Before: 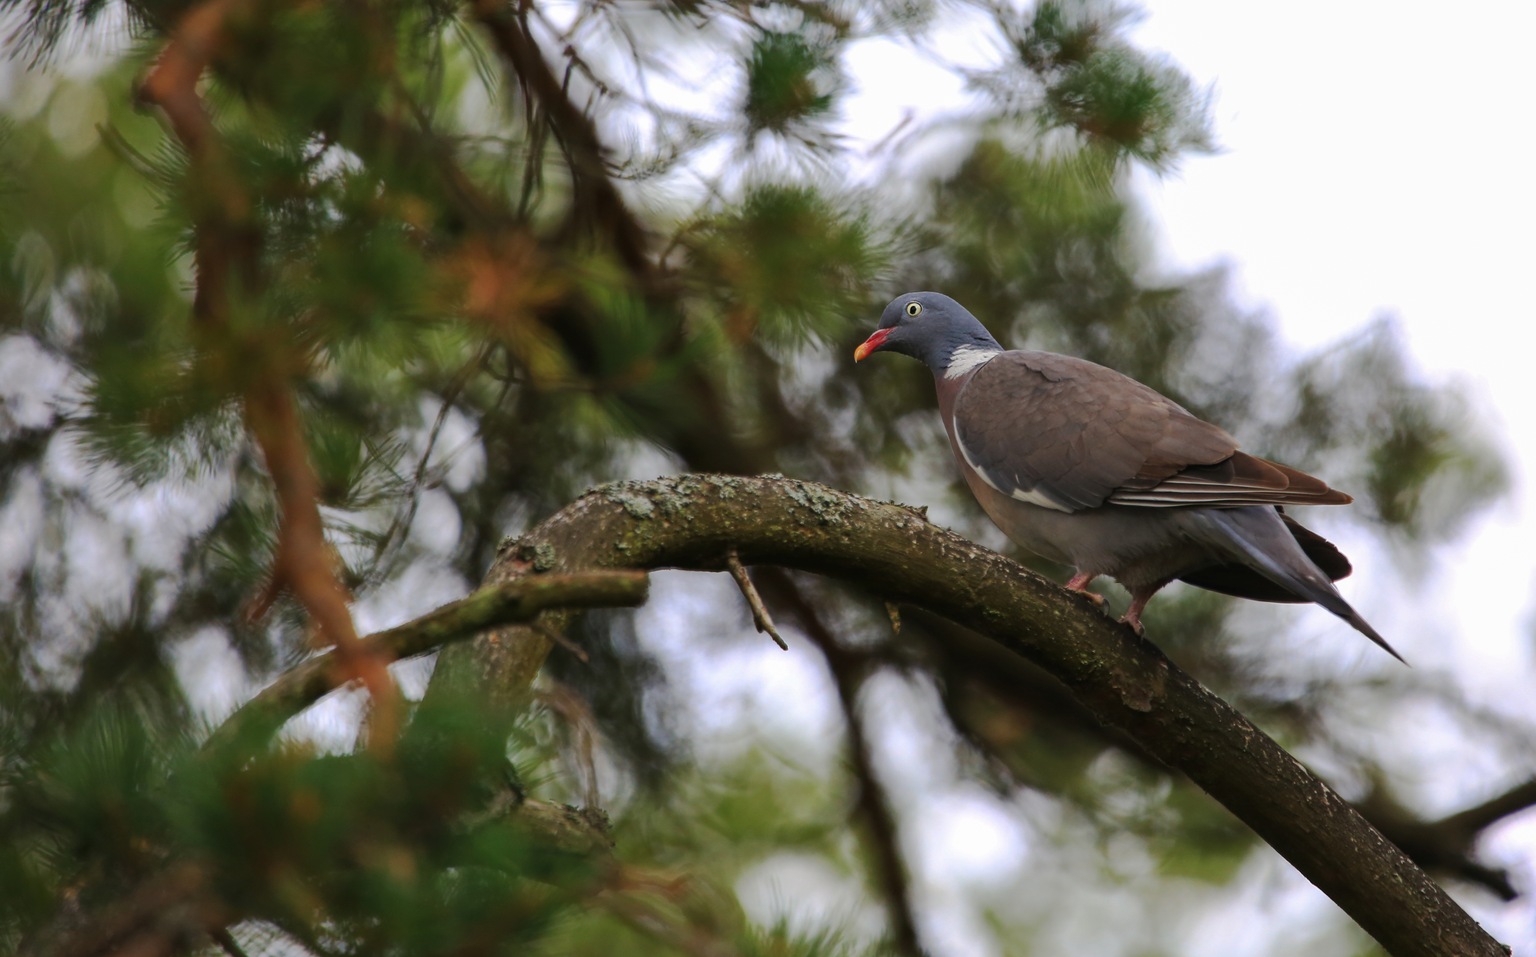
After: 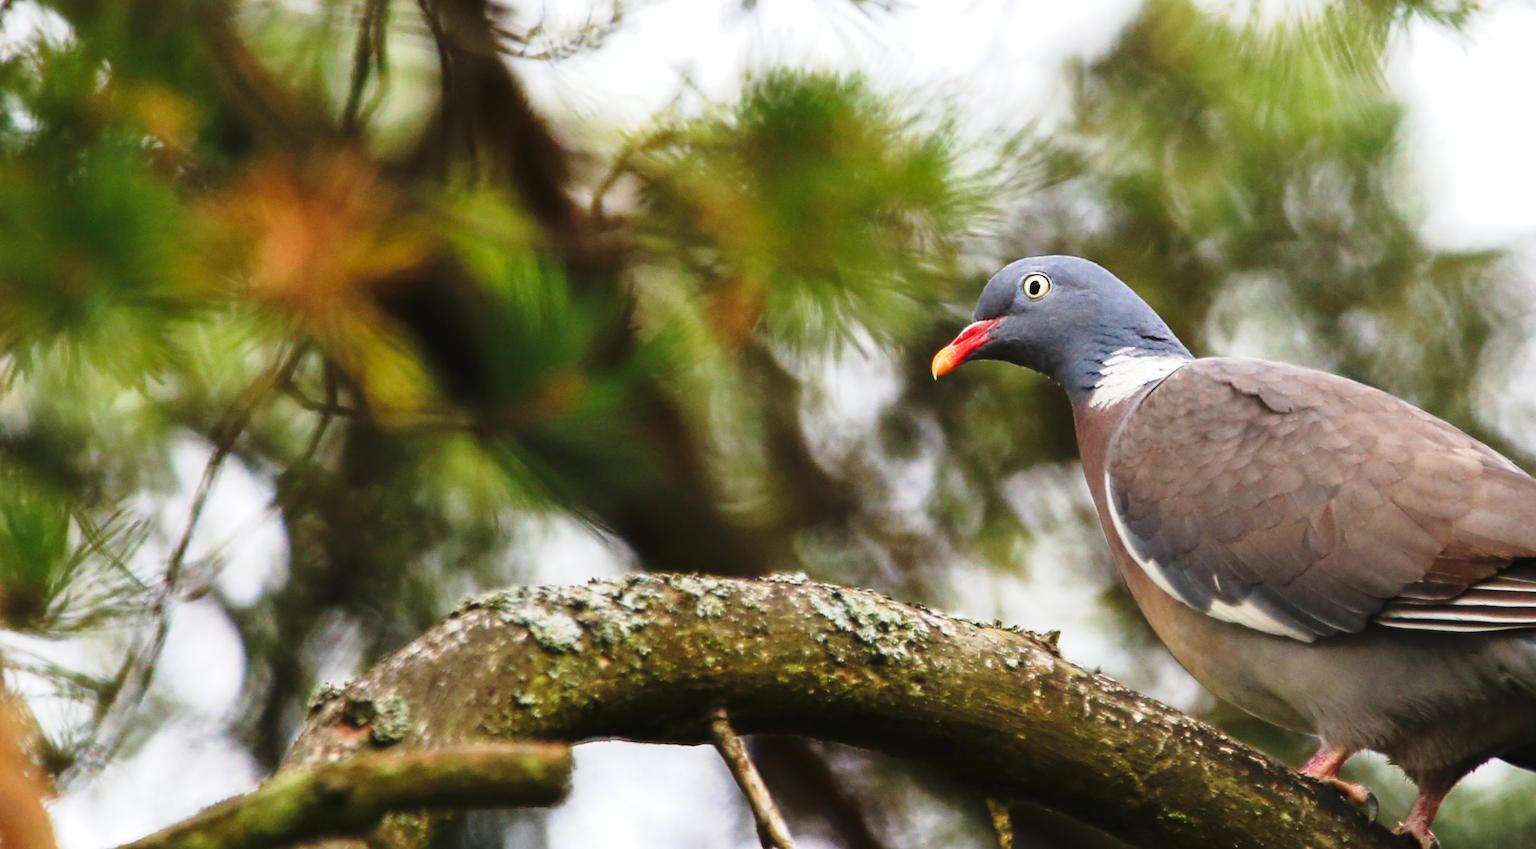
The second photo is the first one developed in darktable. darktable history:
crop: left 20.935%, top 15.243%, right 21.846%, bottom 33.973%
tone equalizer: -8 EV -0.763 EV, -7 EV -0.717 EV, -6 EV -0.594 EV, -5 EV -0.393 EV, -3 EV 0.389 EV, -2 EV 0.6 EV, -1 EV 0.686 EV, +0 EV 0.768 EV, smoothing diameter 24.91%, edges refinement/feathering 6.86, preserve details guided filter
base curve: curves: ch0 [(0, 0) (0.028, 0.03) (0.121, 0.232) (0.46, 0.748) (0.859, 0.968) (1, 1)], preserve colors none
